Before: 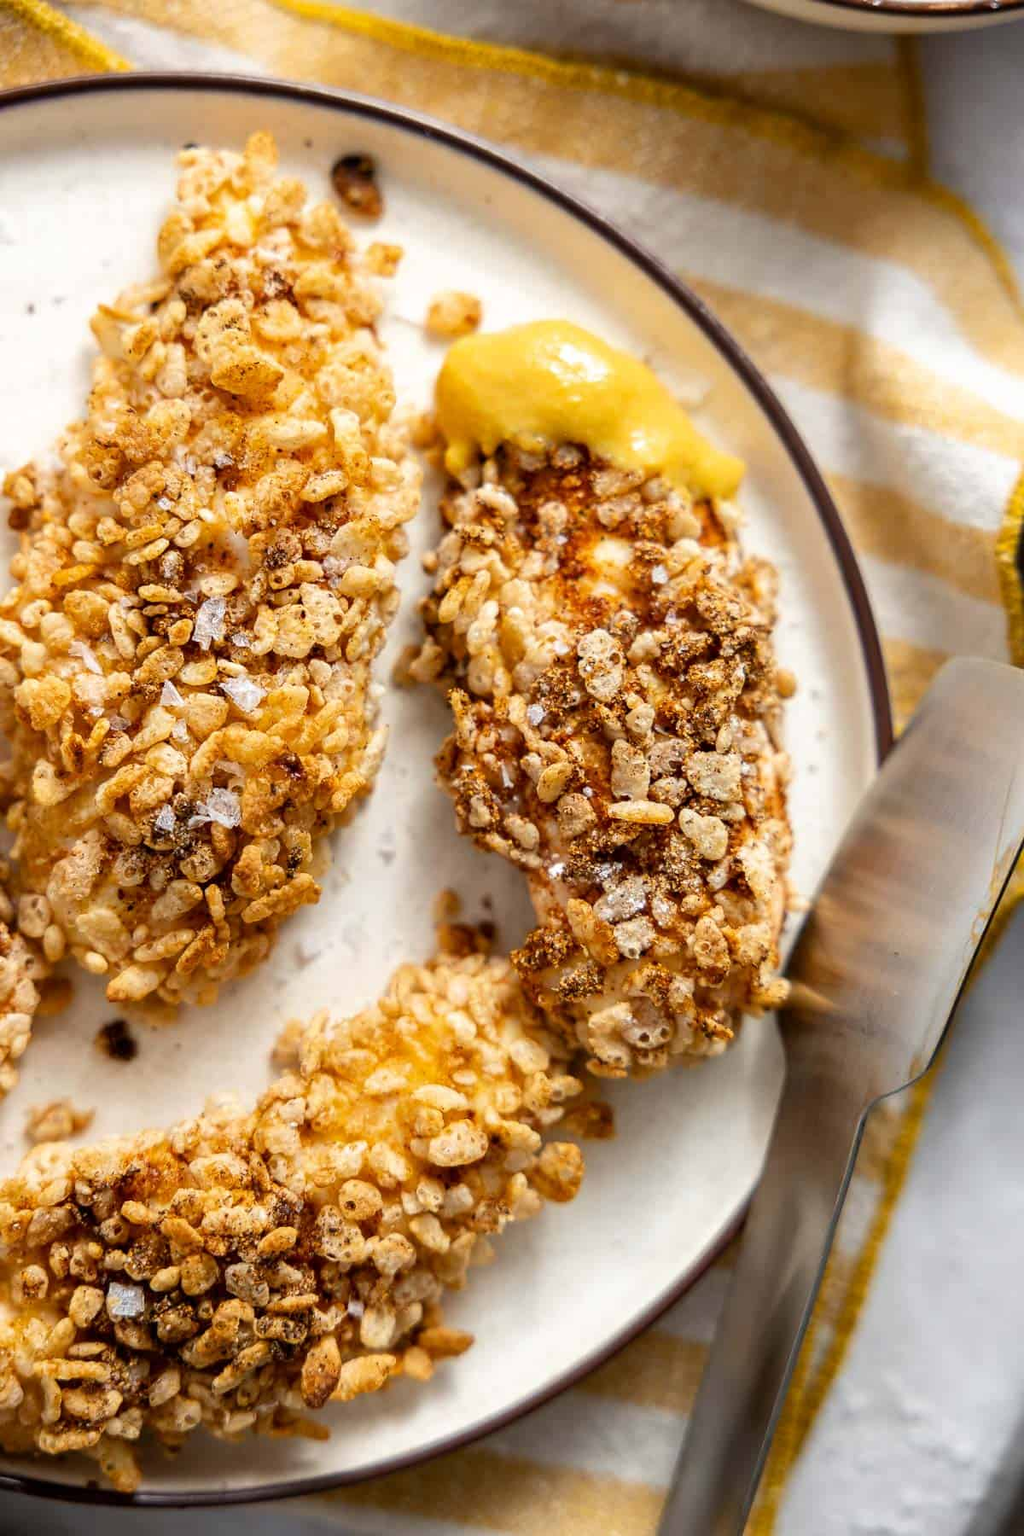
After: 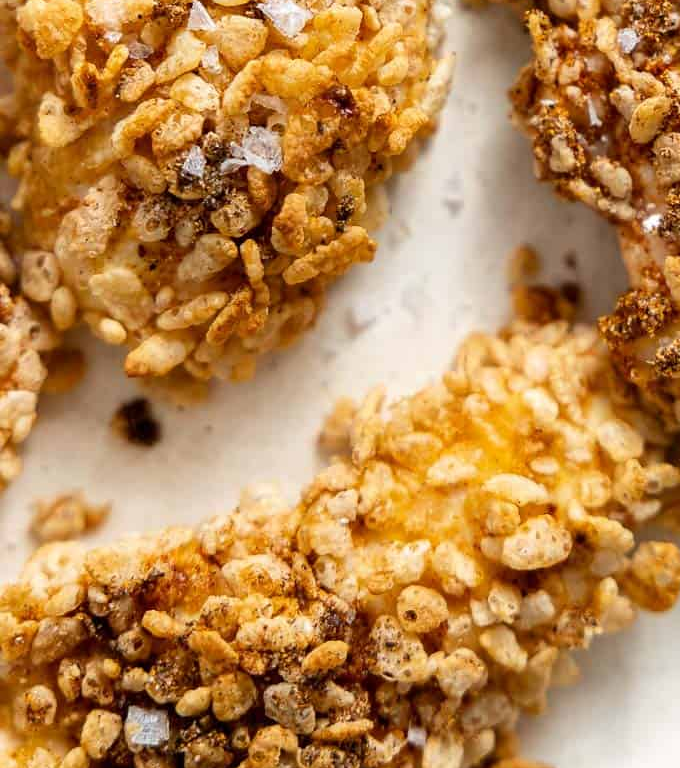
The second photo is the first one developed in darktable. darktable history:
crop: top 44.313%, right 43.294%, bottom 12.965%
